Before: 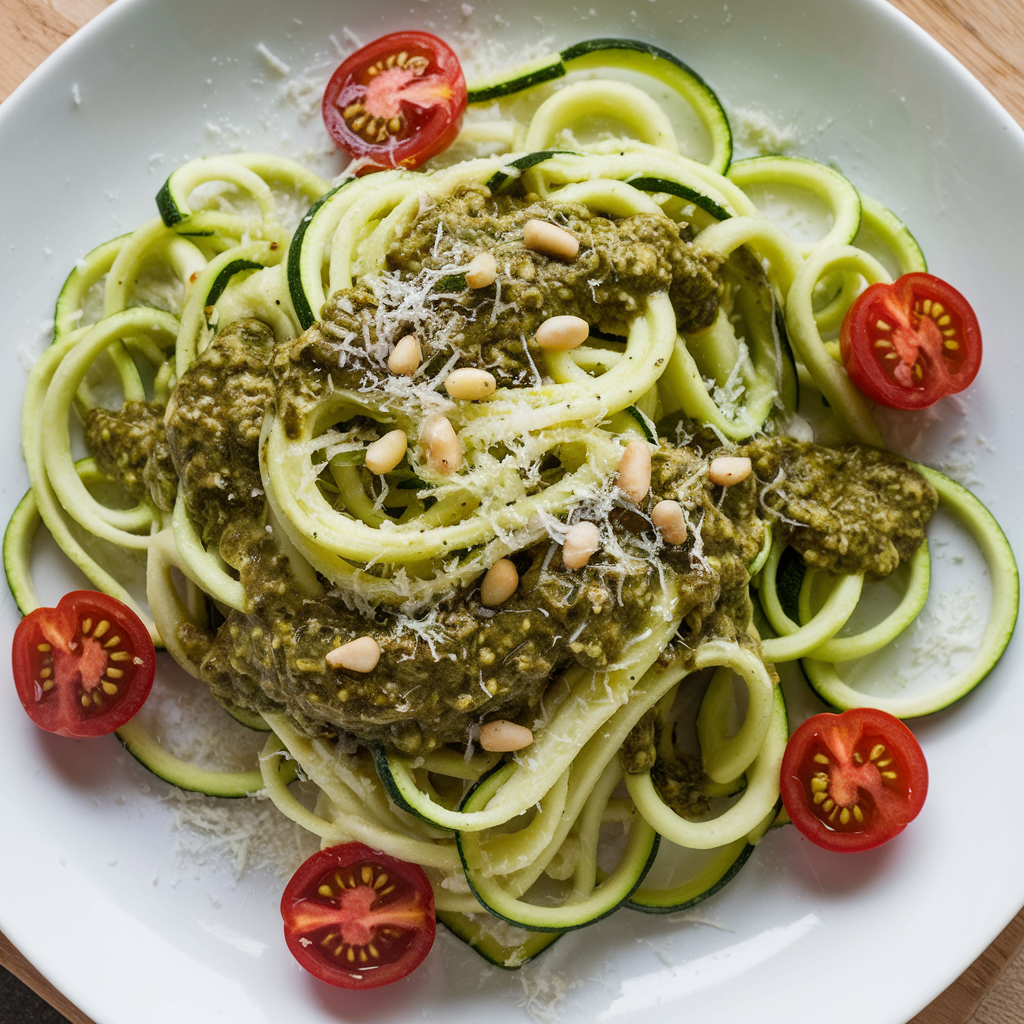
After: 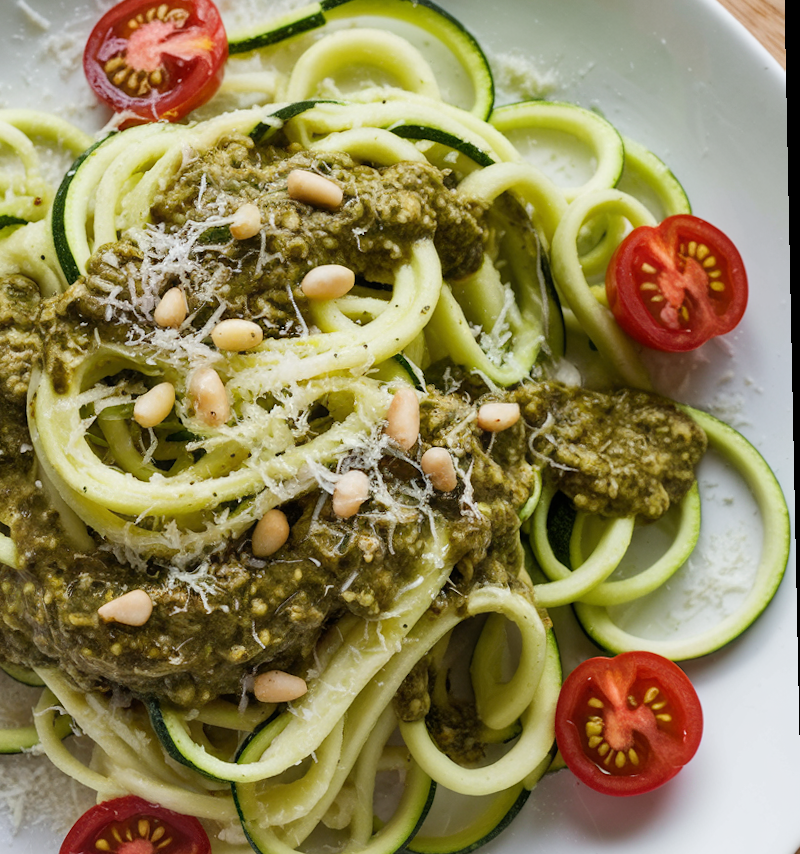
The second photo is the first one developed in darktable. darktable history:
rotate and perspective: rotation -1.17°, automatic cropping off
crop: left 23.095%, top 5.827%, bottom 11.854%
